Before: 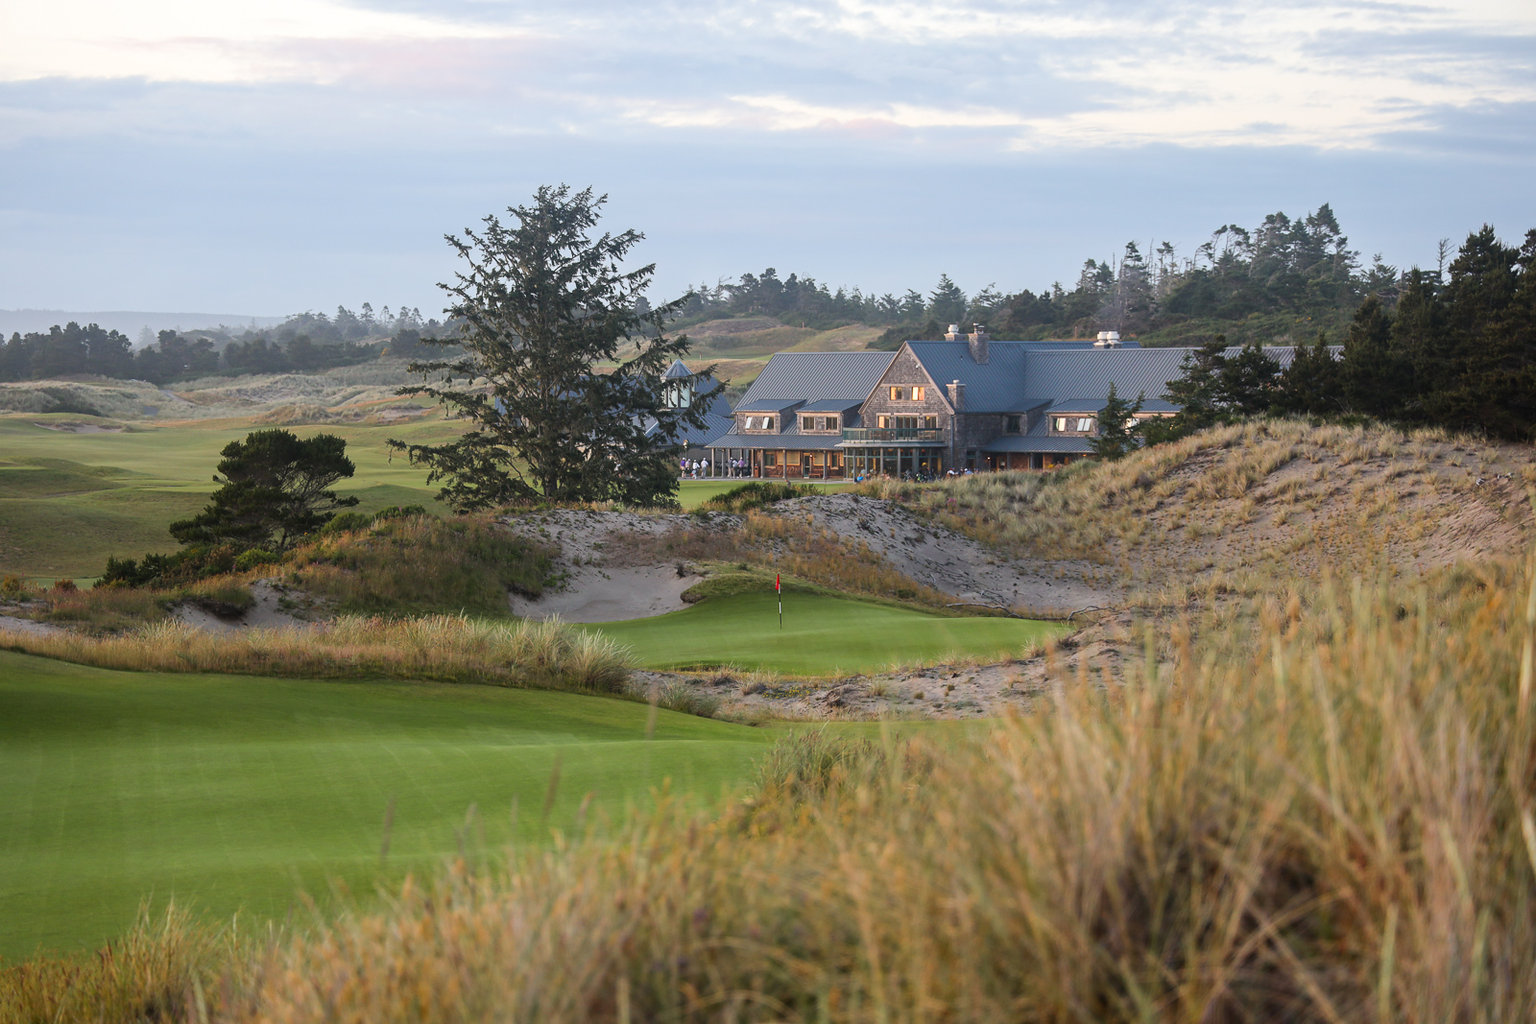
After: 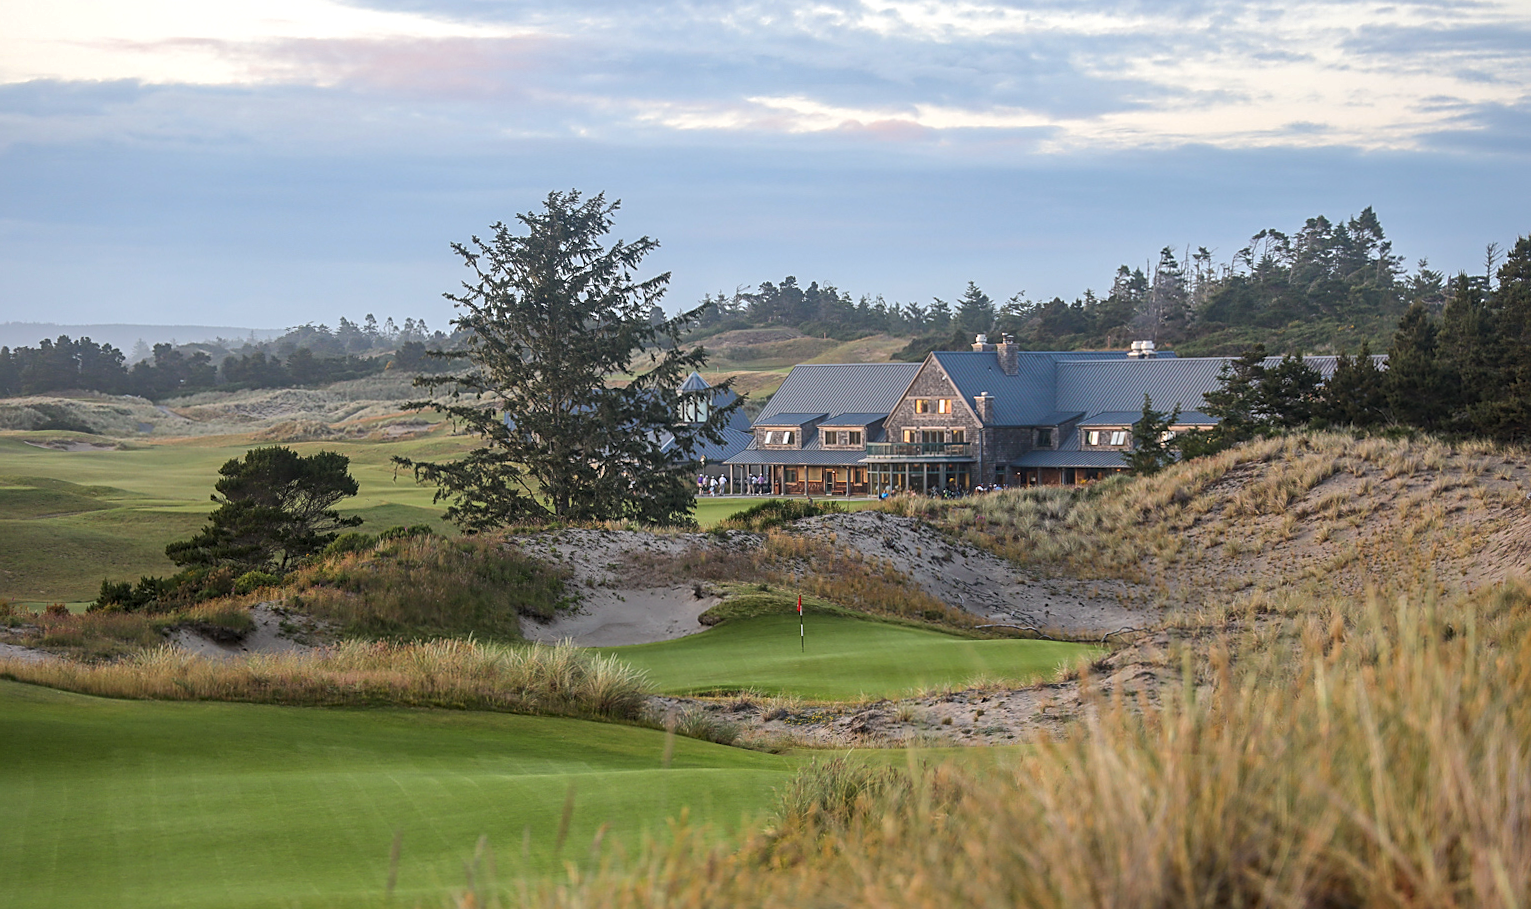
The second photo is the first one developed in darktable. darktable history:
shadows and highlights: highlights color adjustment 89.05%
crop and rotate: angle 0.232°, left 0.396%, right 3.3%, bottom 14.274%
color zones: curves: ch0 [(0.068, 0.464) (0.25, 0.5) (0.48, 0.508) (0.75, 0.536) (0.886, 0.476) (0.967, 0.456)]; ch1 [(0.066, 0.456) (0.25, 0.5) (0.616, 0.508) (0.746, 0.56) (0.934, 0.444)]
sharpen: on, module defaults
local contrast: on, module defaults
